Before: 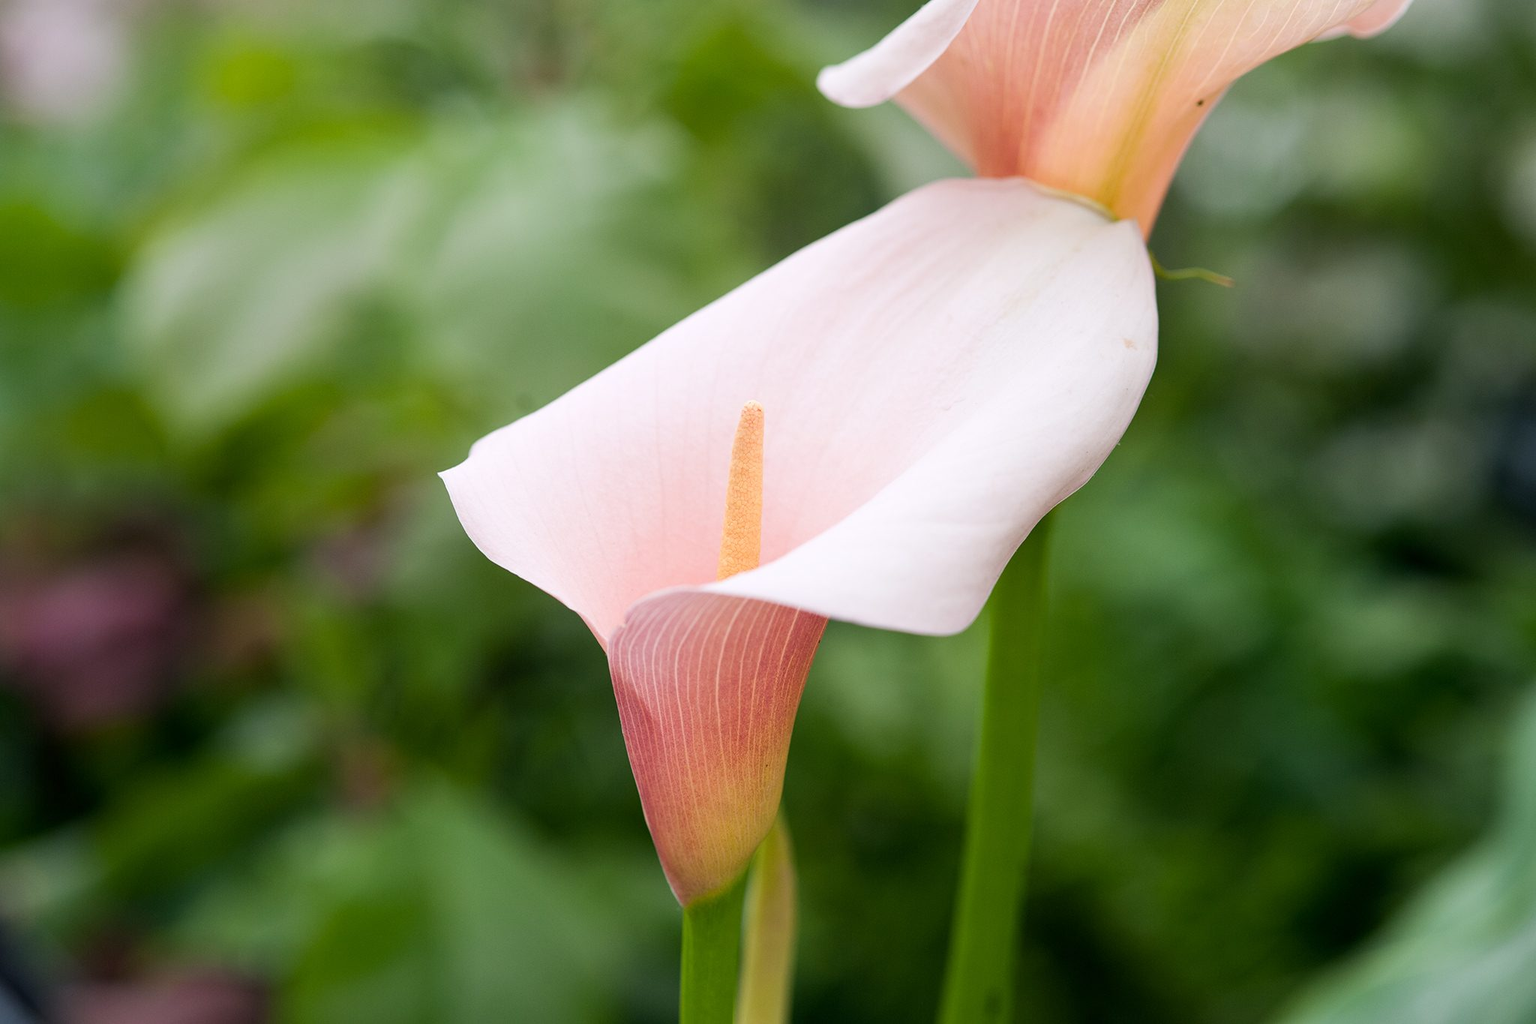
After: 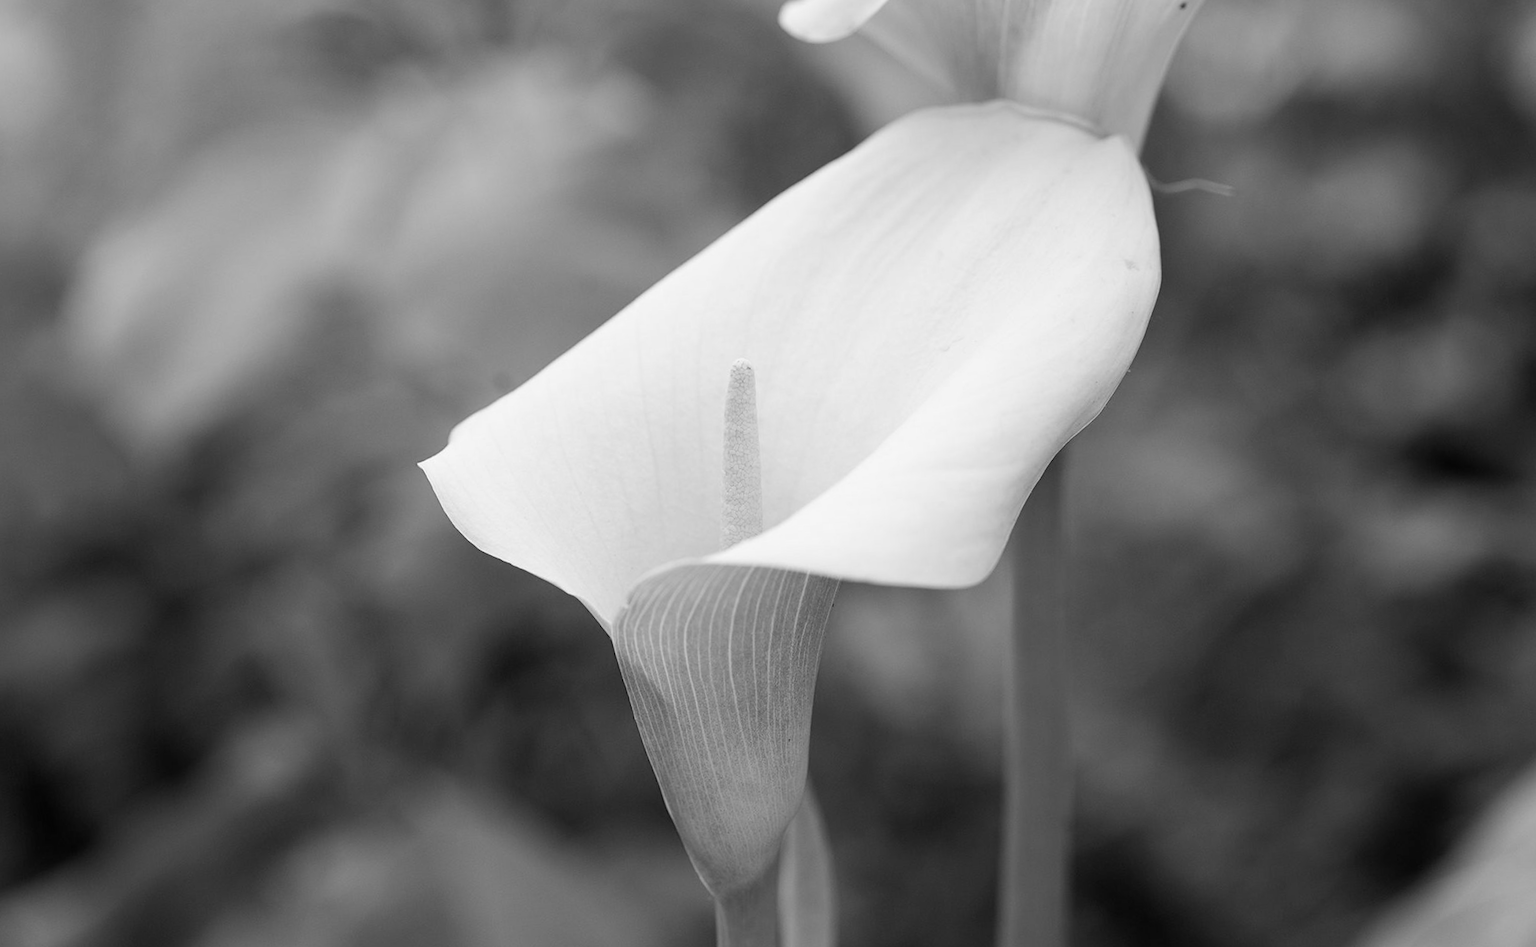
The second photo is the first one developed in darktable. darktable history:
rotate and perspective: rotation -5°, crop left 0.05, crop right 0.952, crop top 0.11, crop bottom 0.89
white balance: red 0.924, blue 1.095
monochrome: a -3.63, b -0.465
